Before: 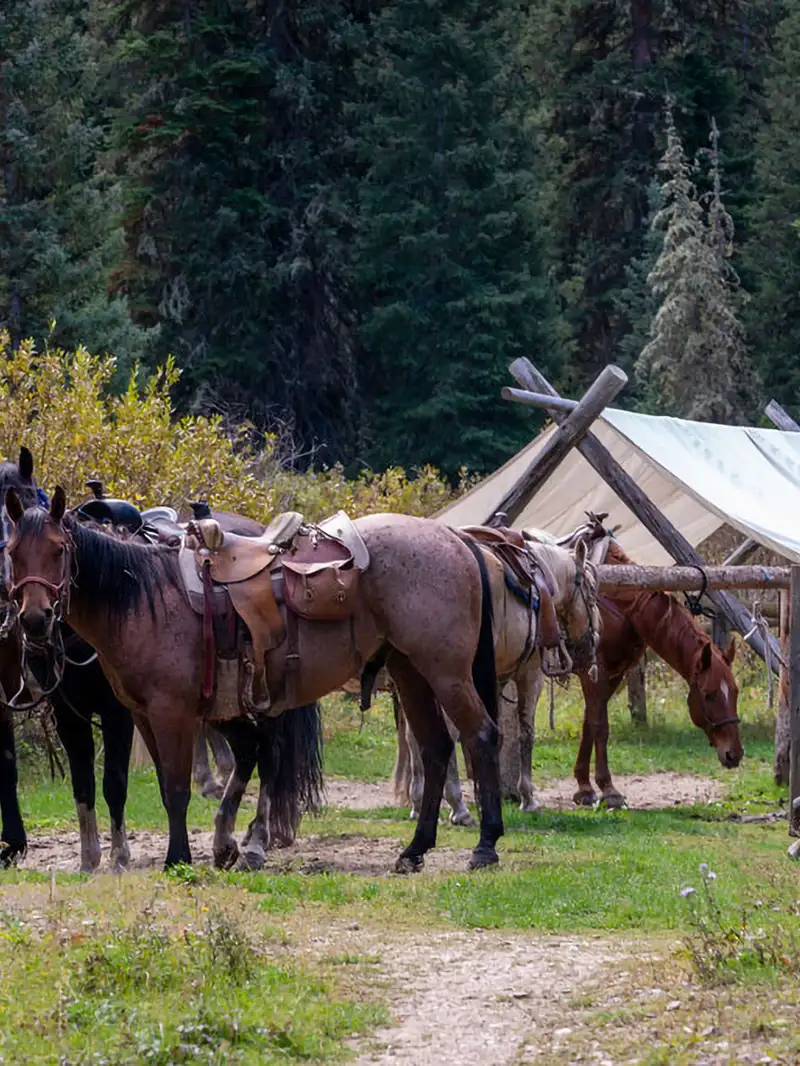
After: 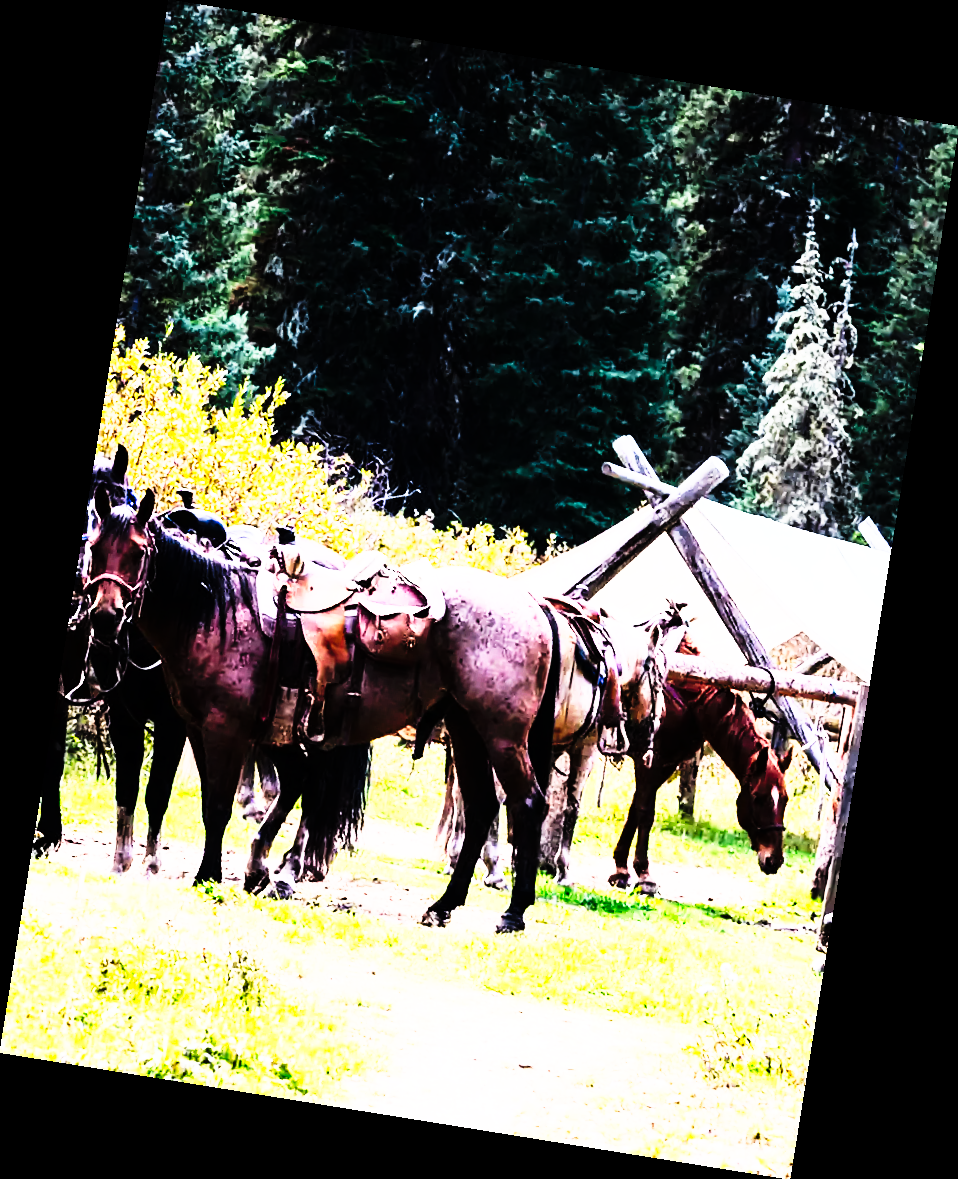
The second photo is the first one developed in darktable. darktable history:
exposure: exposure 0.6 EV, compensate highlight preservation false
rgb curve: curves: ch0 [(0, 0) (0.21, 0.15) (0.24, 0.21) (0.5, 0.75) (0.75, 0.96) (0.89, 0.99) (1, 1)]; ch1 [(0, 0.02) (0.21, 0.13) (0.25, 0.2) (0.5, 0.67) (0.75, 0.9) (0.89, 0.97) (1, 1)]; ch2 [(0, 0.02) (0.21, 0.13) (0.25, 0.2) (0.5, 0.67) (0.75, 0.9) (0.89, 0.97) (1, 1)], compensate middle gray true
tone curve: curves: ch0 [(0, 0) (0.003, 0.003) (0.011, 0.006) (0.025, 0.01) (0.044, 0.015) (0.069, 0.02) (0.1, 0.027) (0.136, 0.036) (0.177, 0.05) (0.224, 0.07) (0.277, 0.12) (0.335, 0.208) (0.399, 0.334) (0.468, 0.473) (0.543, 0.636) (0.623, 0.795) (0.709, 0.907) (0.801, 0.97) (0.898, 0.989) (1, 1)], preserve colors none
rotate and perspective: rotation 9.12°, automatic cropping off
